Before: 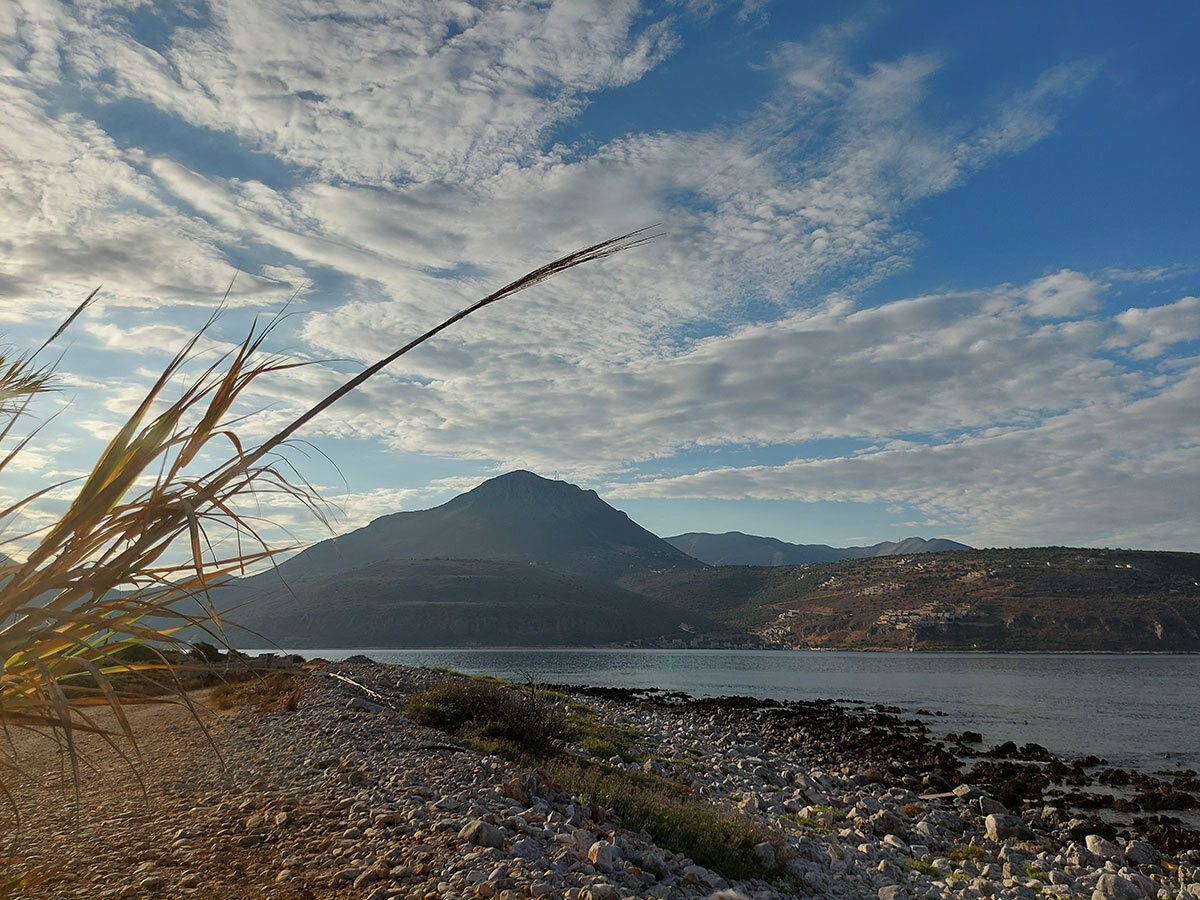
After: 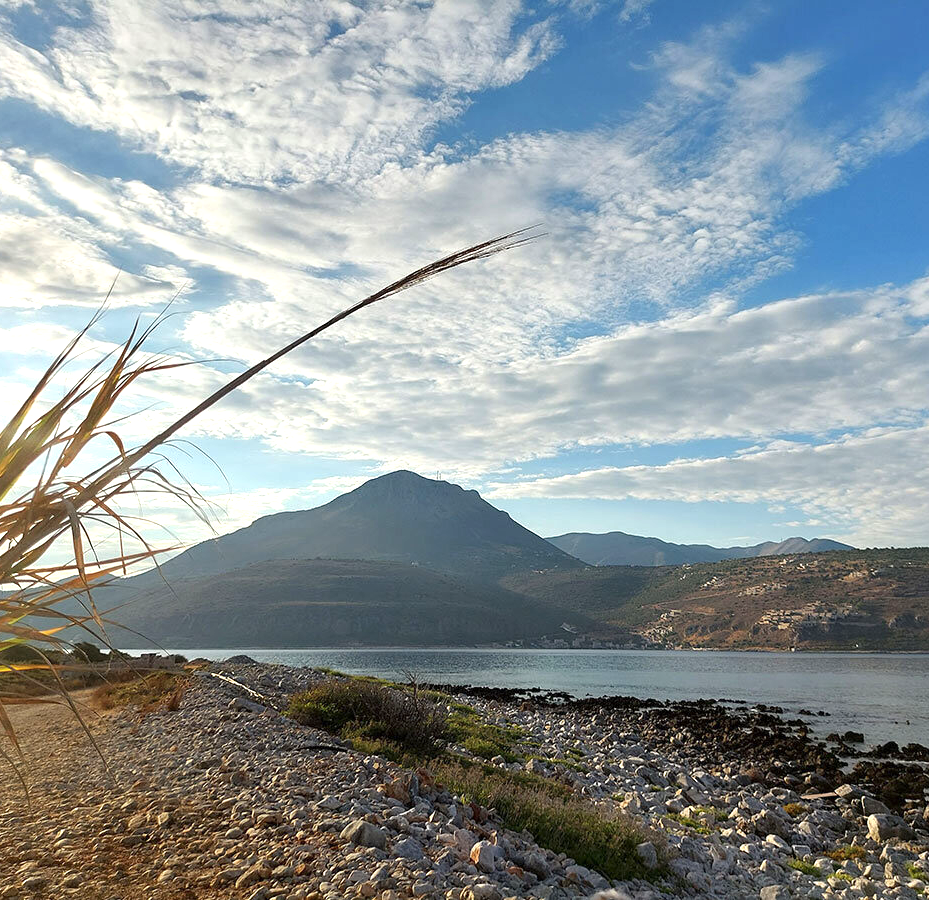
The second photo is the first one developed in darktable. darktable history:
crop: left 9.88%, right 12.664%
exposure: exposure 0.943 EV, compensate highlight preservation false
